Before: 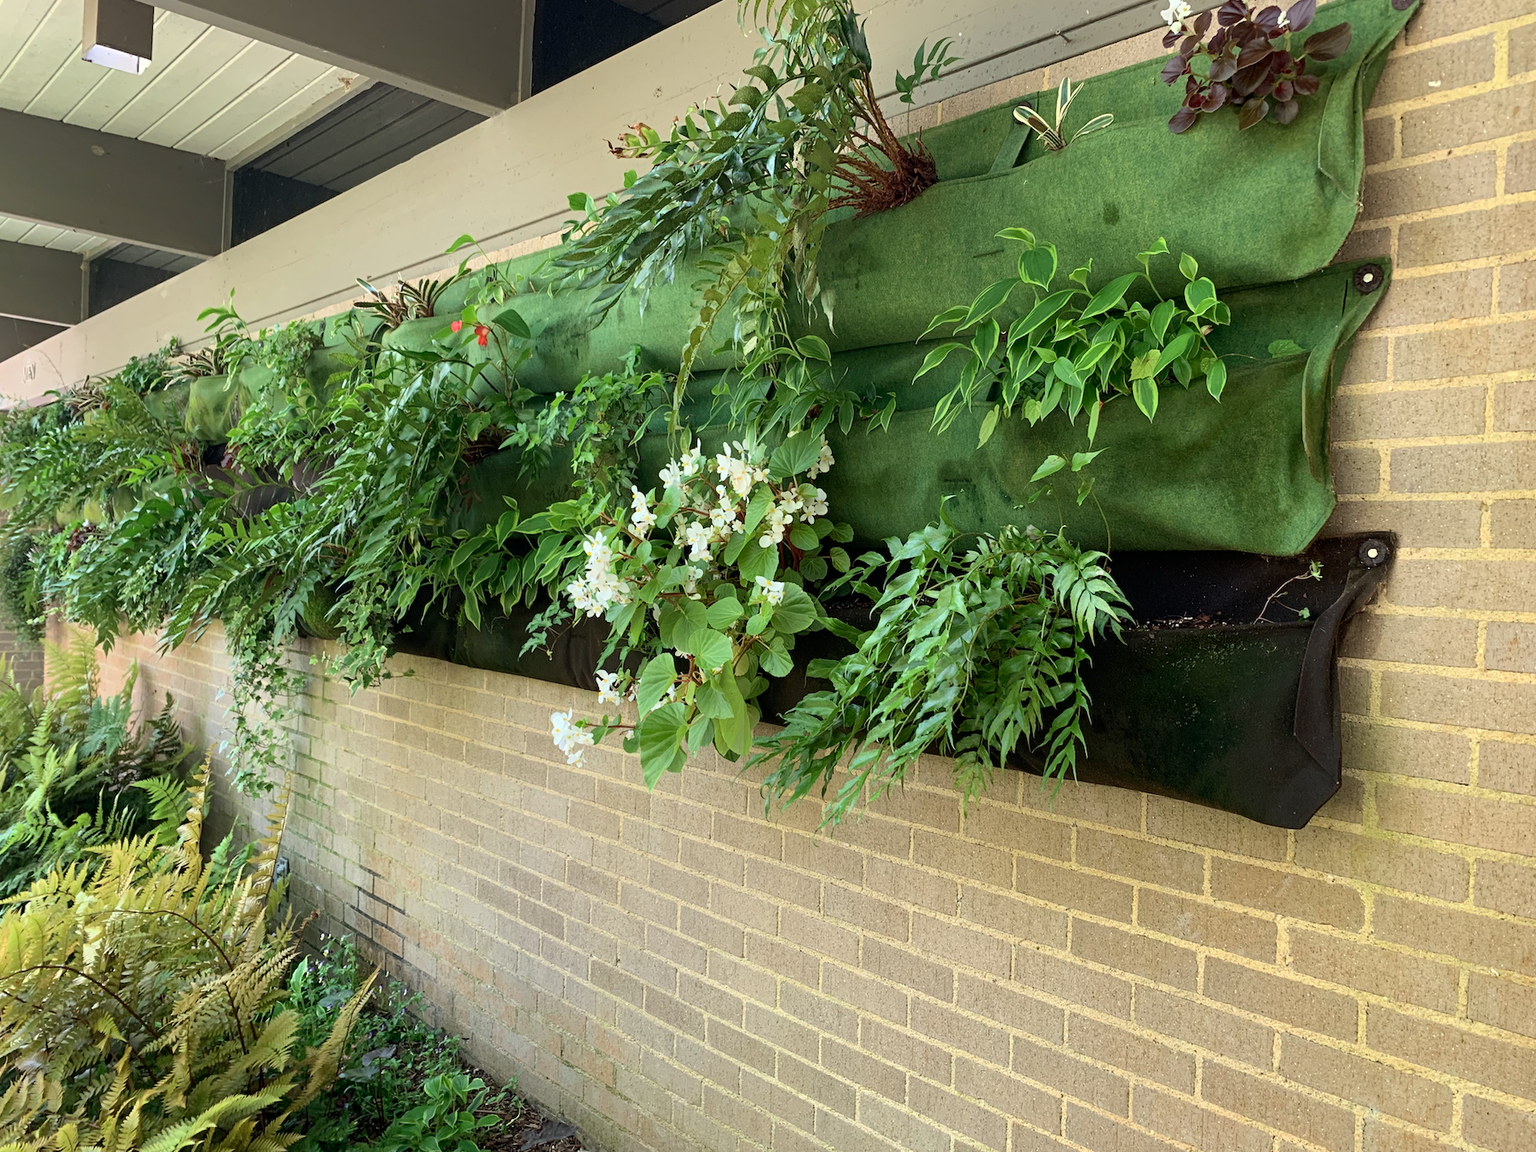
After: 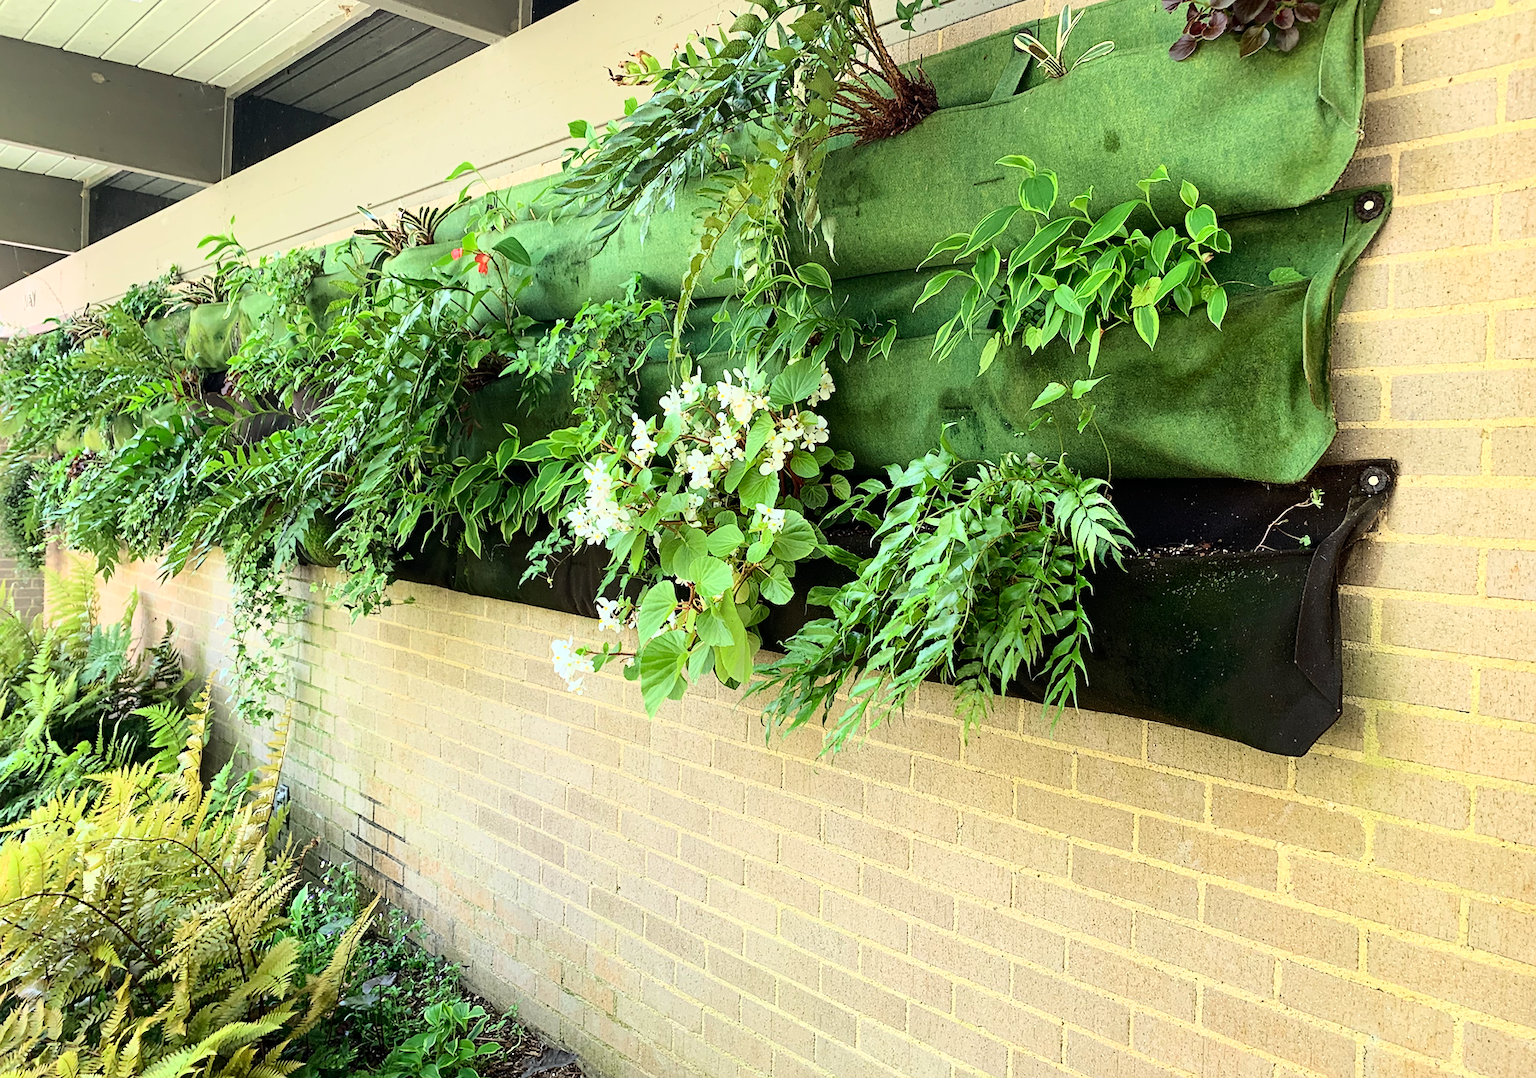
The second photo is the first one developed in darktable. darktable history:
crop and rotate: top 6.321%
base curve: curves: ch0 [(0, 0) (0.028, 0.03) (0.121, 0.232) (0.46, 0.748) (0.859, 0.968) (1, 1)]
sharpen: radius 1.009, threshold 0.926
